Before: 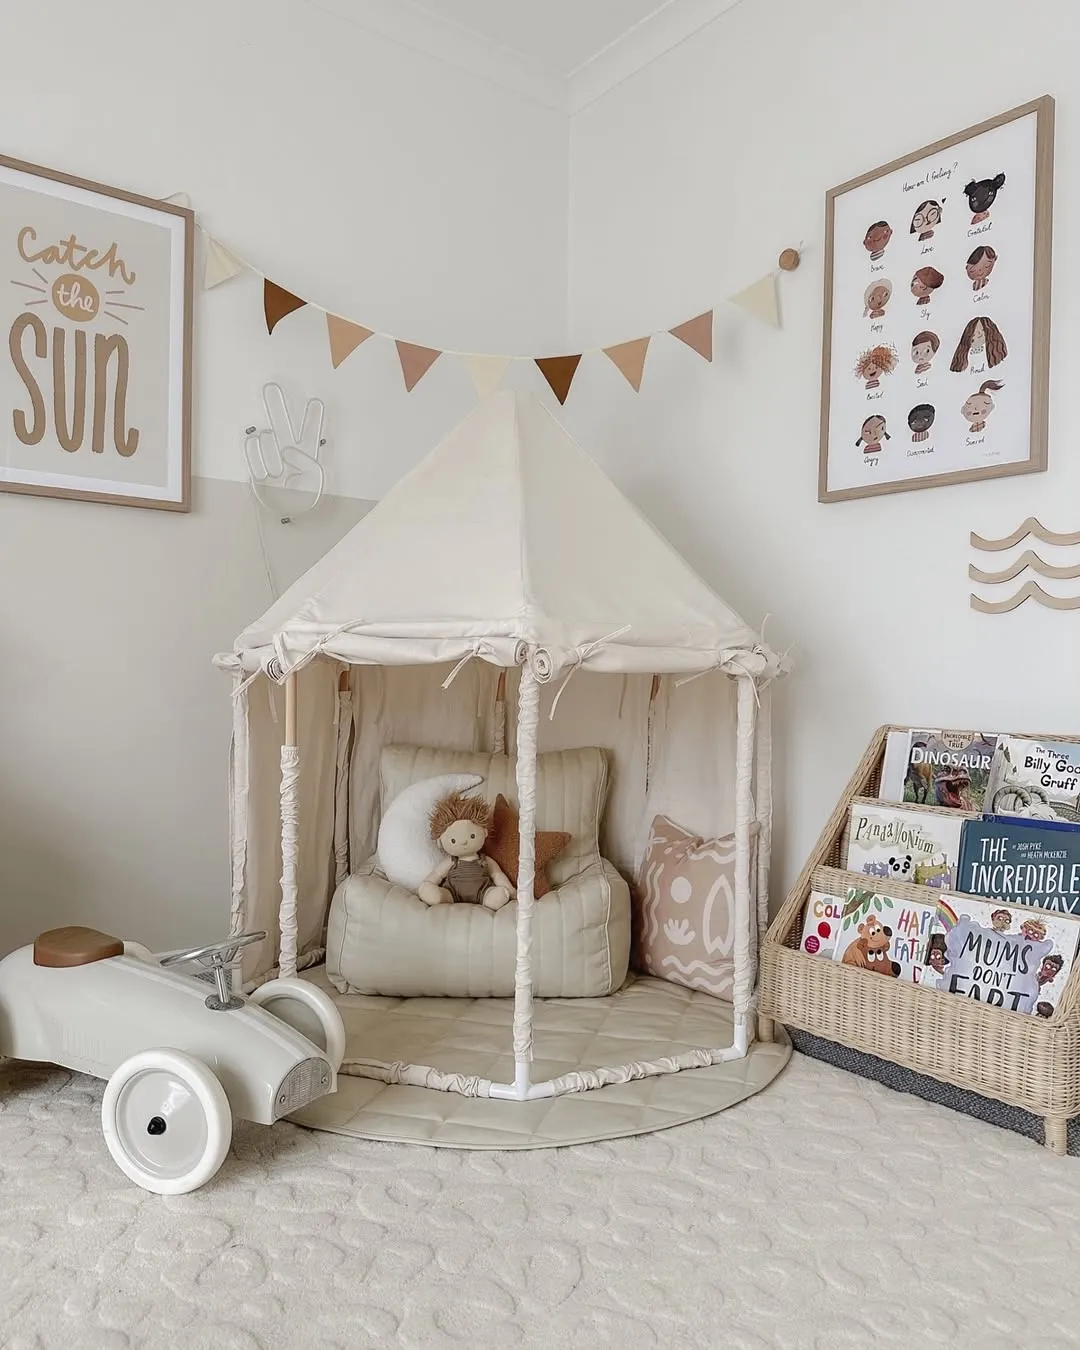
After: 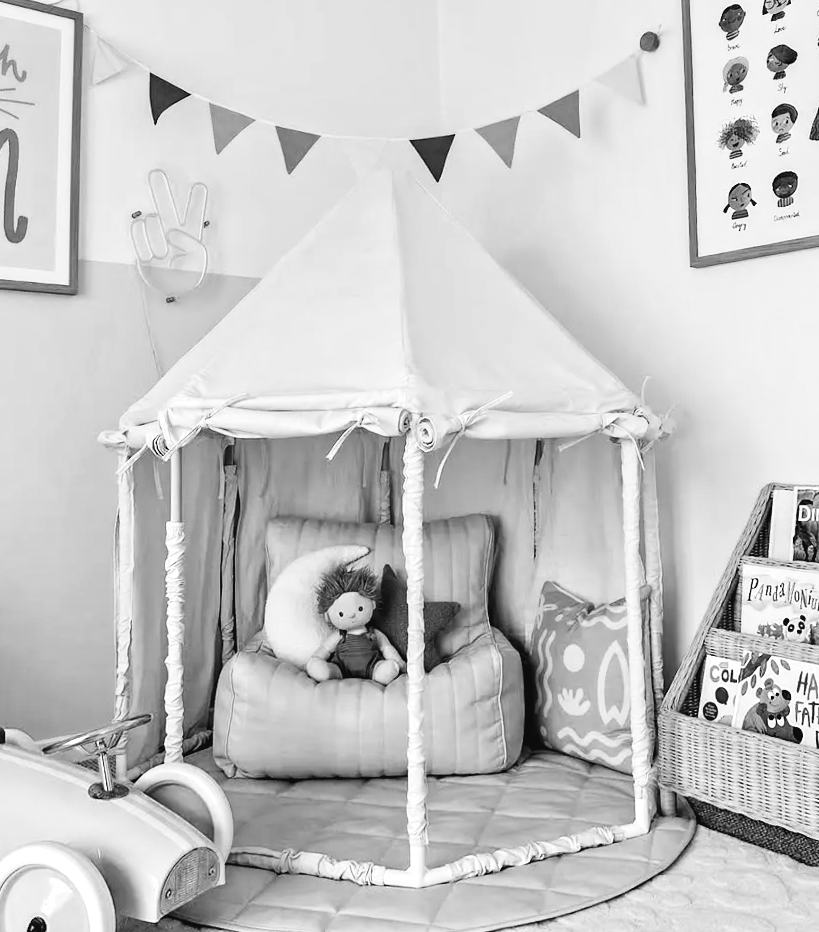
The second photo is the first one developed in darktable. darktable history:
rotate and perspective: rotation -1.68°, lens shift (vertical) -0.146, crop left 0.049, crop right 0.912, crop top 0.032, crop bottom 0.96
tone curve: curves: ch0 [(0, 0.032) (0.181, 0.156) (0.751, 0.762) (1, 1)], color space Lab, linked channels, preserve colors none
contrast equalizer: y [[0.511, 0.558, 0.631, 0.632, 0.559, 0.512], [0.5 ×6], [0.507, 0.559, 0.627, 0.644, 0.647, 0.647], [0 ×6], [0 ×6]]
base curve: curves: ch0 [(0, 0) (0.666, 0.806) (1, 1)]
crop: left 7.856%, top 11.836%, right 10.12%, bottom 15.387%
monochrome: size 3.1
white balance: red 0.925, blue 1.046
exposure: exposure 0.2 EV, compensate highlight preservation false
